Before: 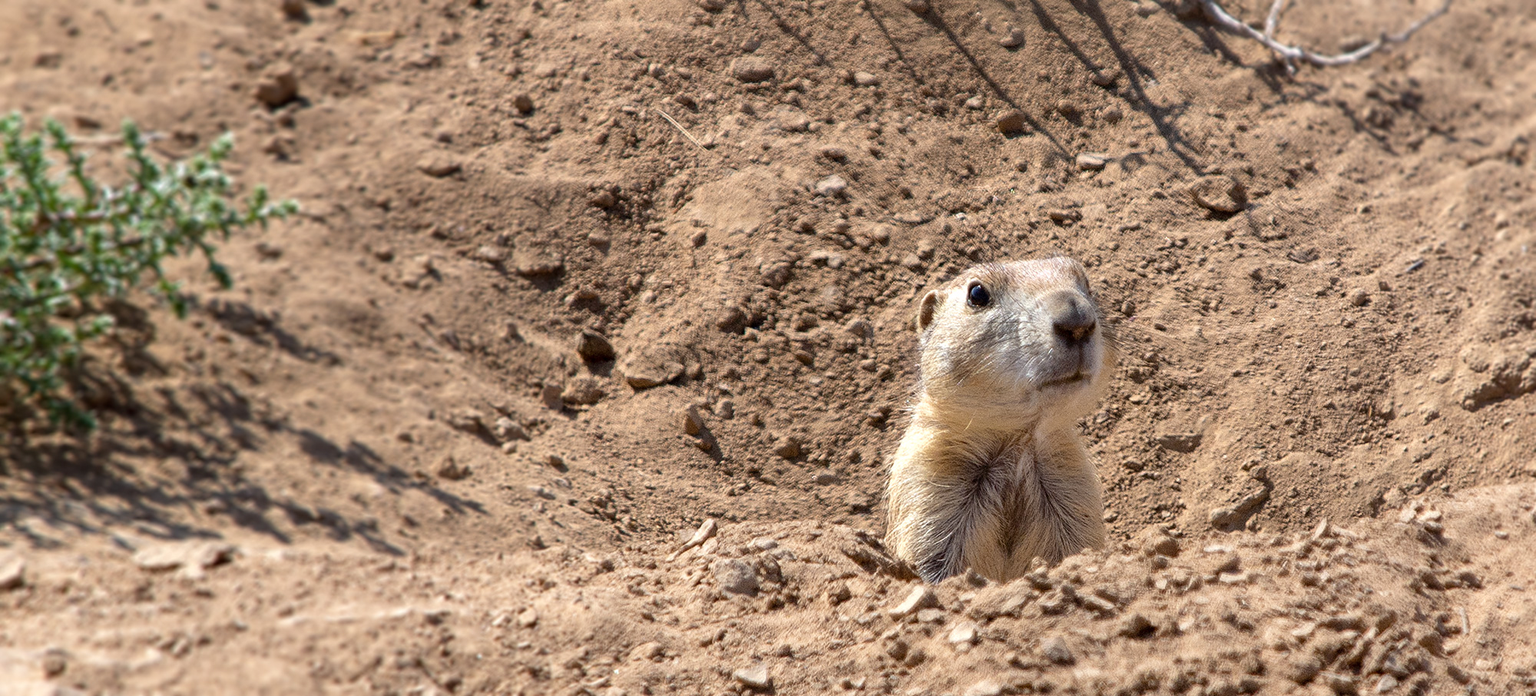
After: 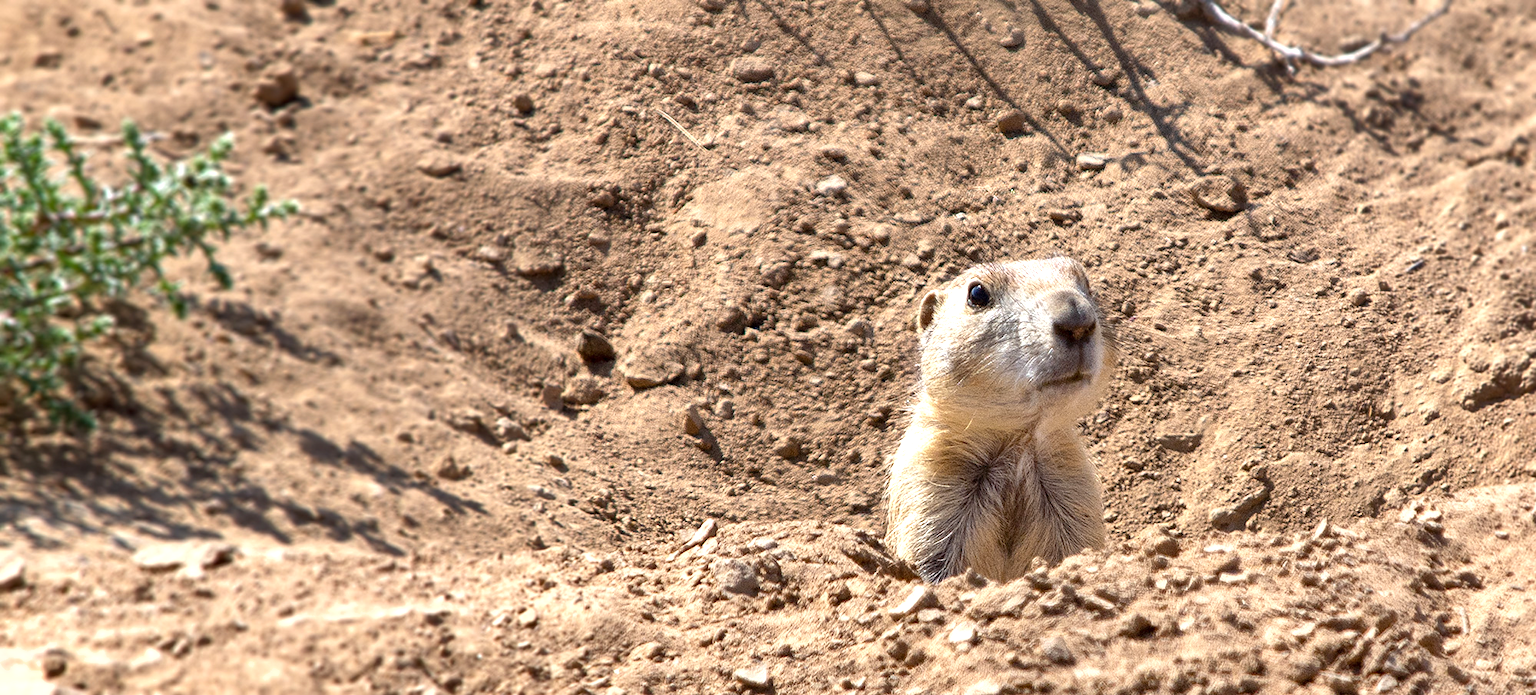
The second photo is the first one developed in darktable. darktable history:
shadows and highlights: radius 133.83, soften with gaussian
exposure: exposure 0.6 EV, compensate highlight preservation false
